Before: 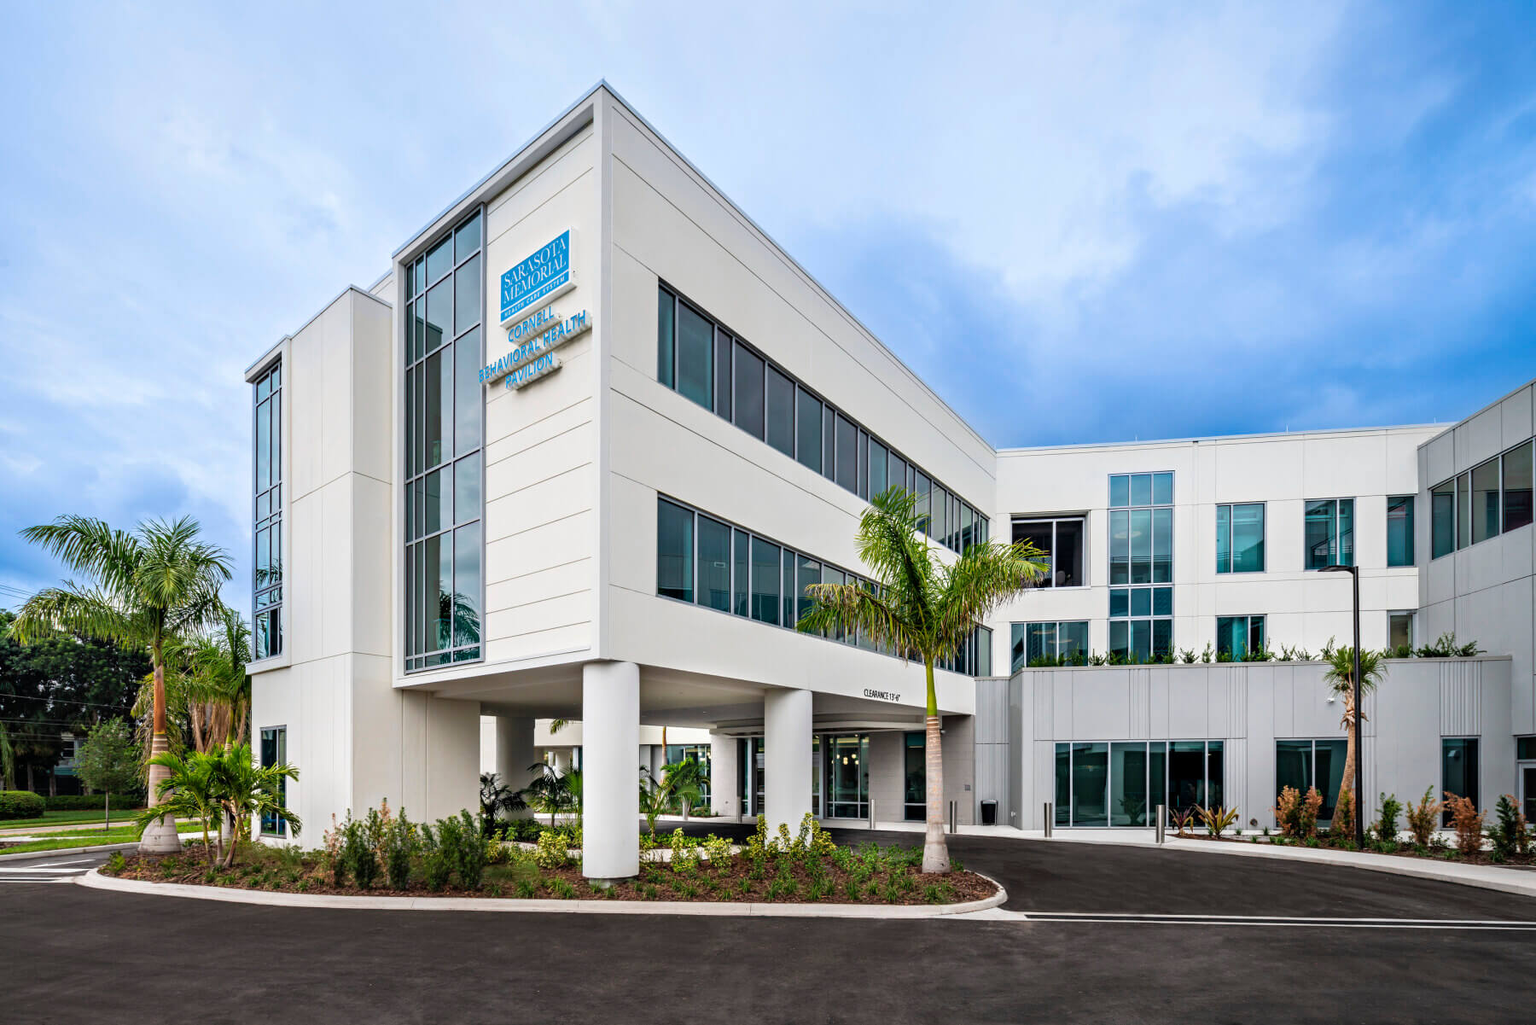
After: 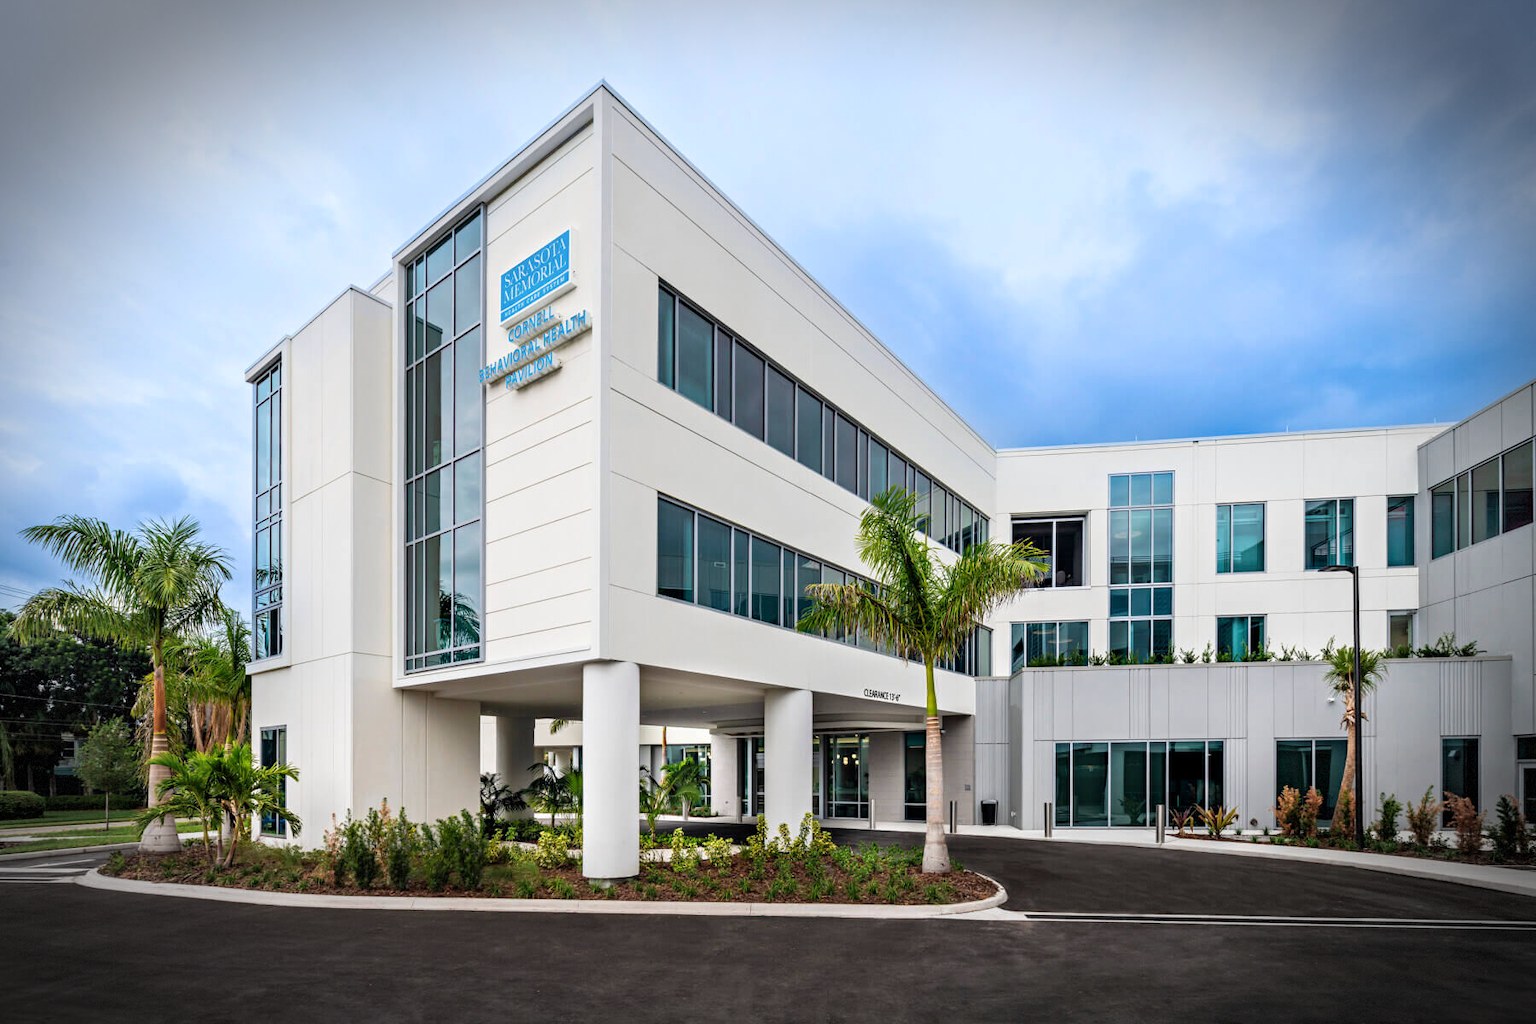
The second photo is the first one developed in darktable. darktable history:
vignetting: brightness -0.701, center (0, 0.006), automatic ratio true, dithering 8-bit output
shadows and highlights: radius 93.2, shadows -15.93, white point adjustment 0.236, highlights 32.4, compress 48.38%, soften with gaussian
